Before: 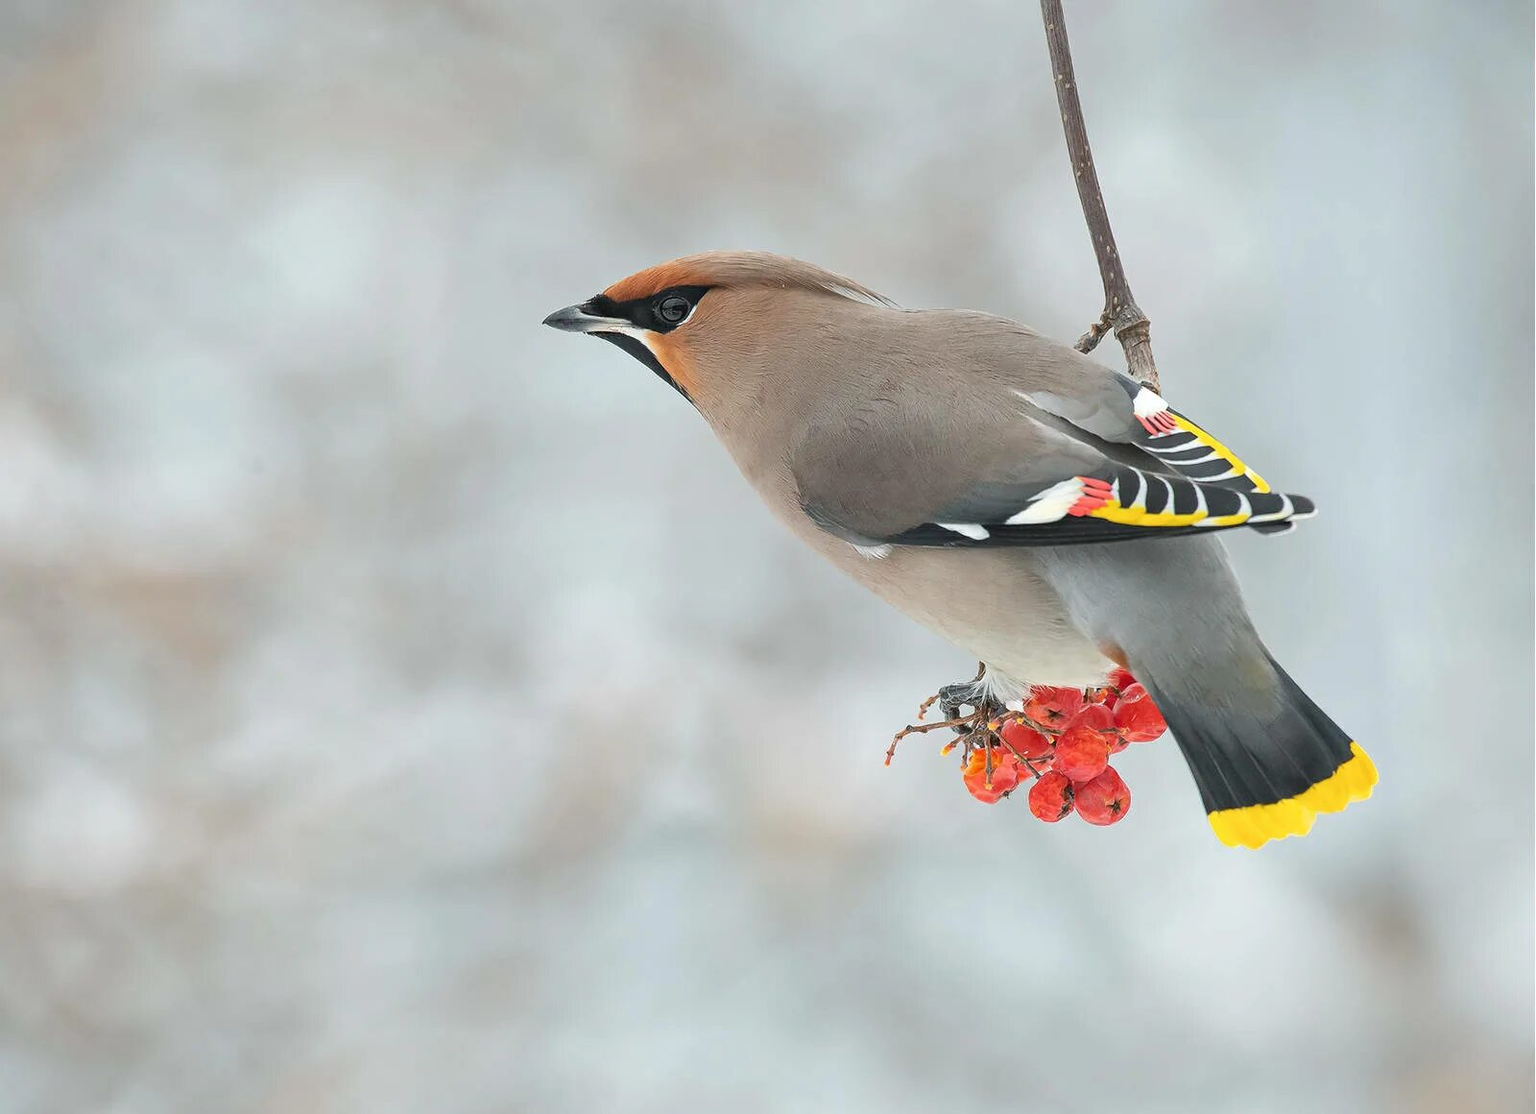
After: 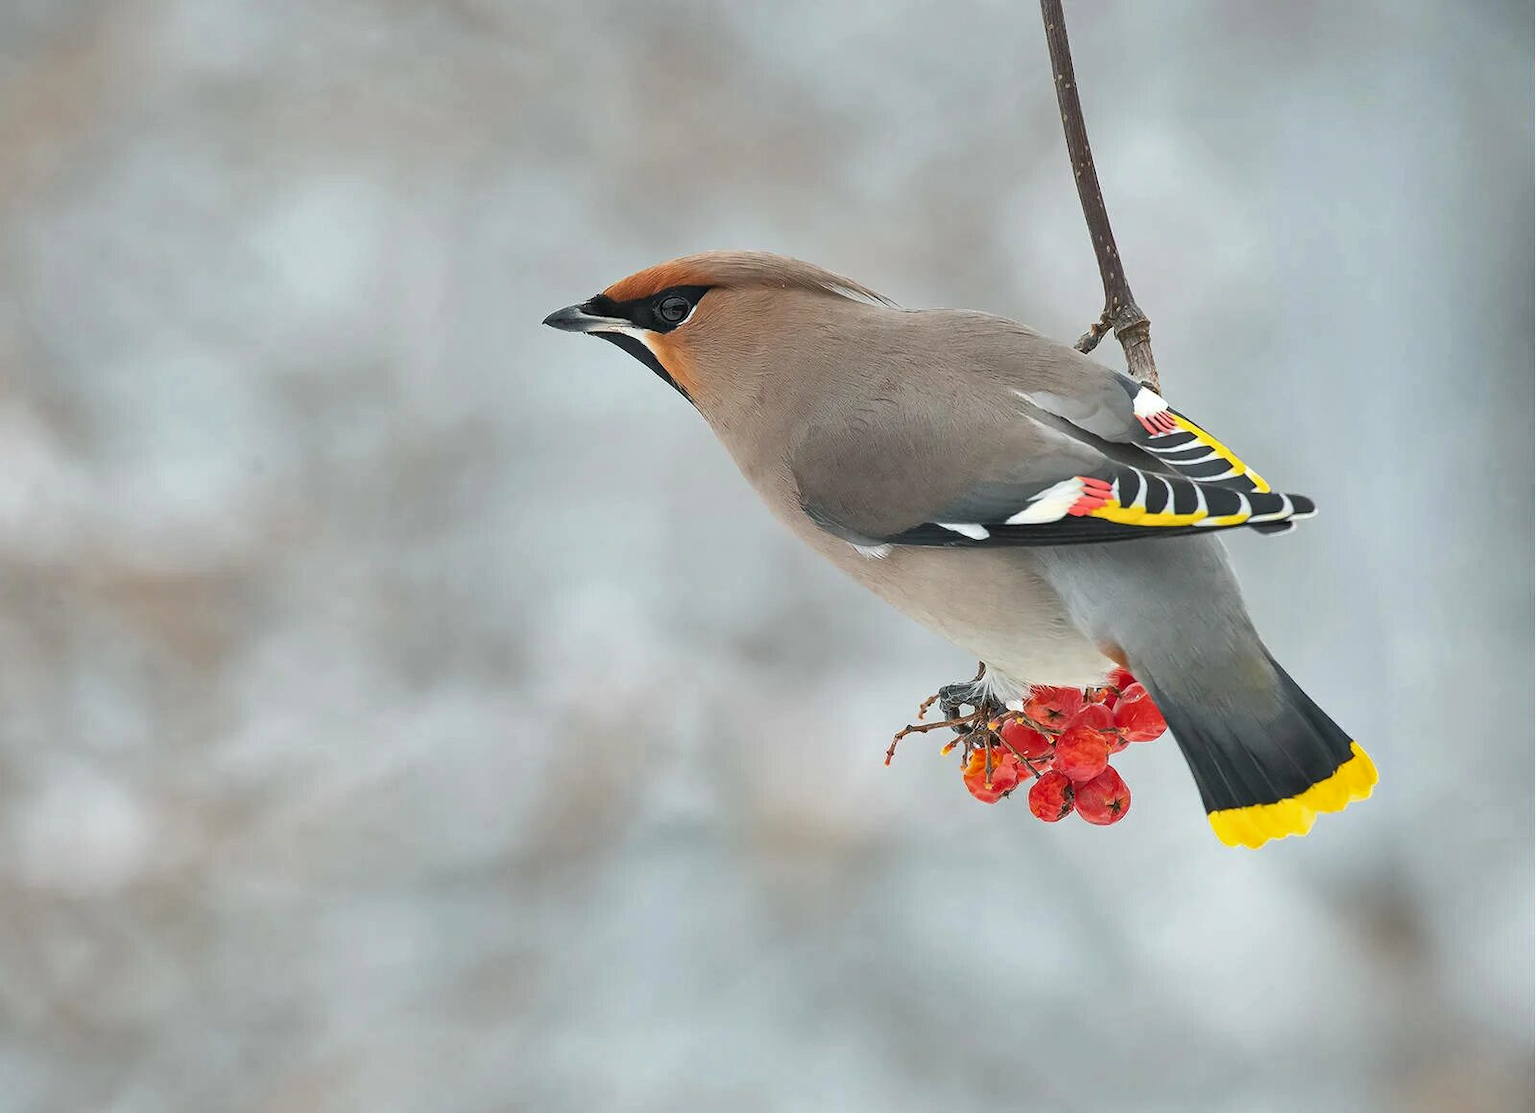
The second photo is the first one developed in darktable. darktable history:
shadows and highlights: shadows 53.22, soften with gaussian
exposure: compensate highlight preservation false
